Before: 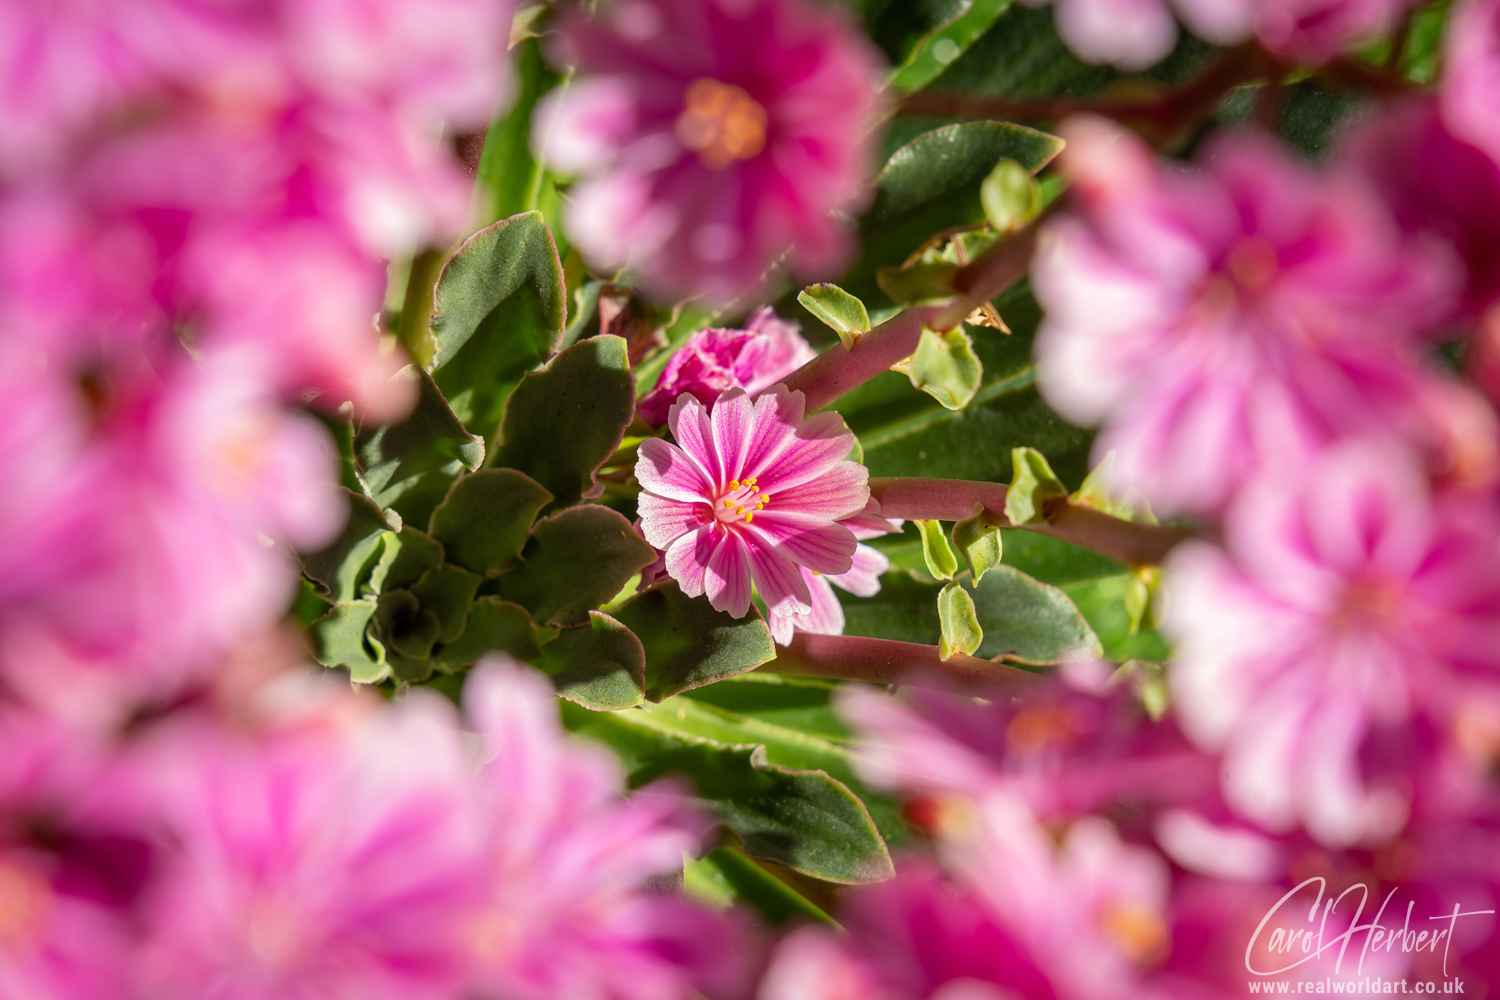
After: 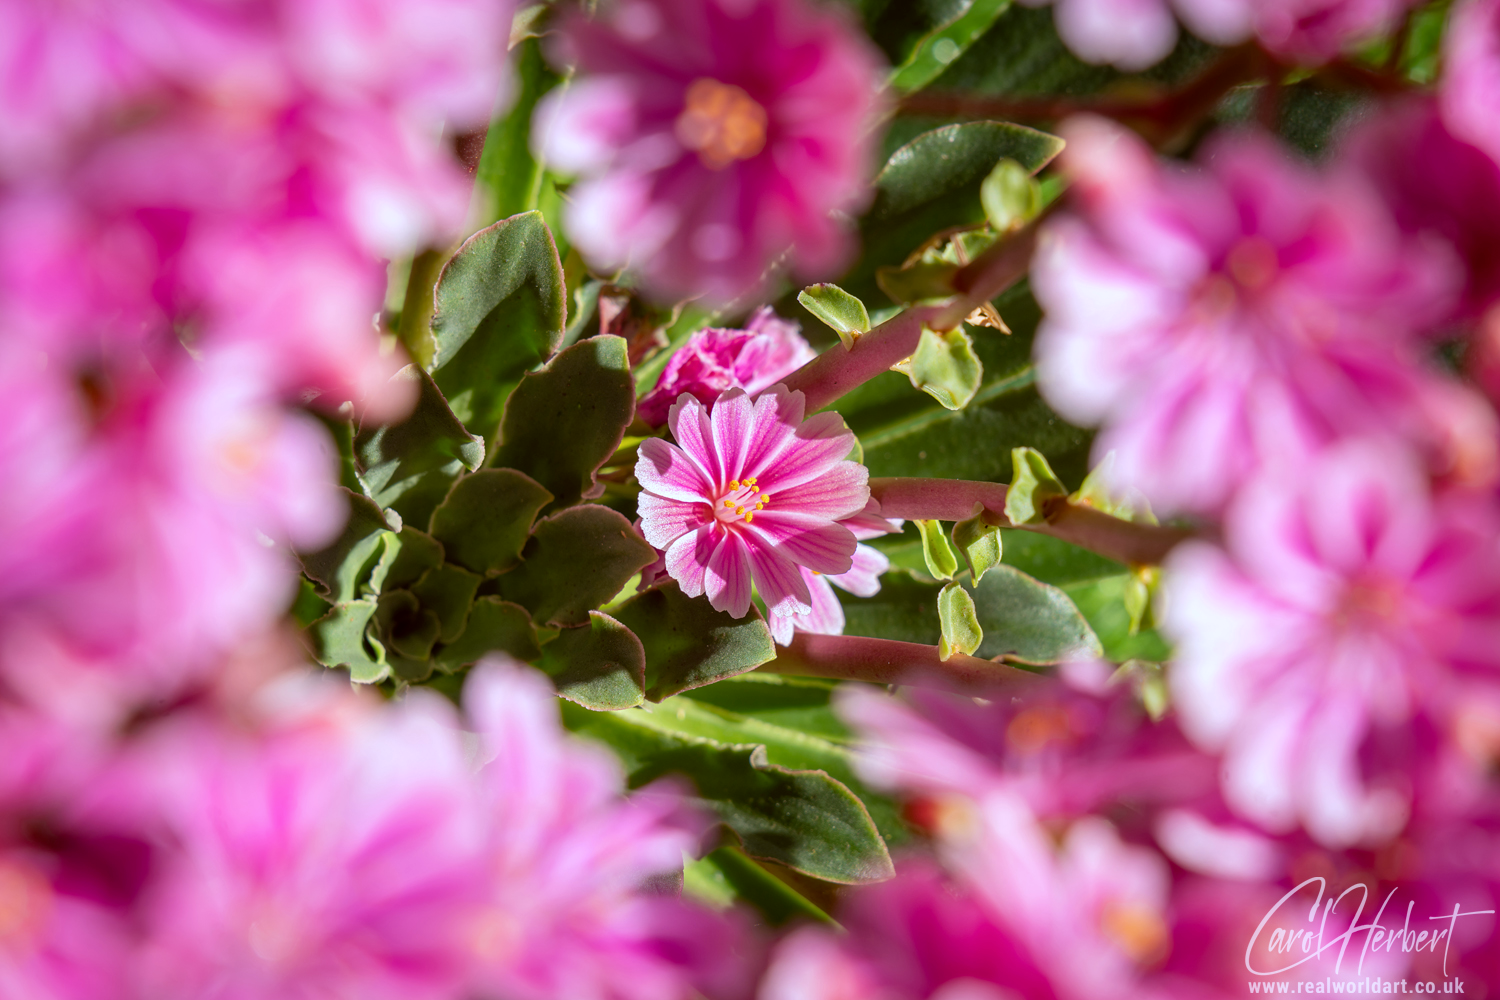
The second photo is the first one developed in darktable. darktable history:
white balance: red 1.004, blue 1.096
color correction: highlights a* -4.98, highlights b* -3.76, shadows a* 3.83, shadows b* 4.08
